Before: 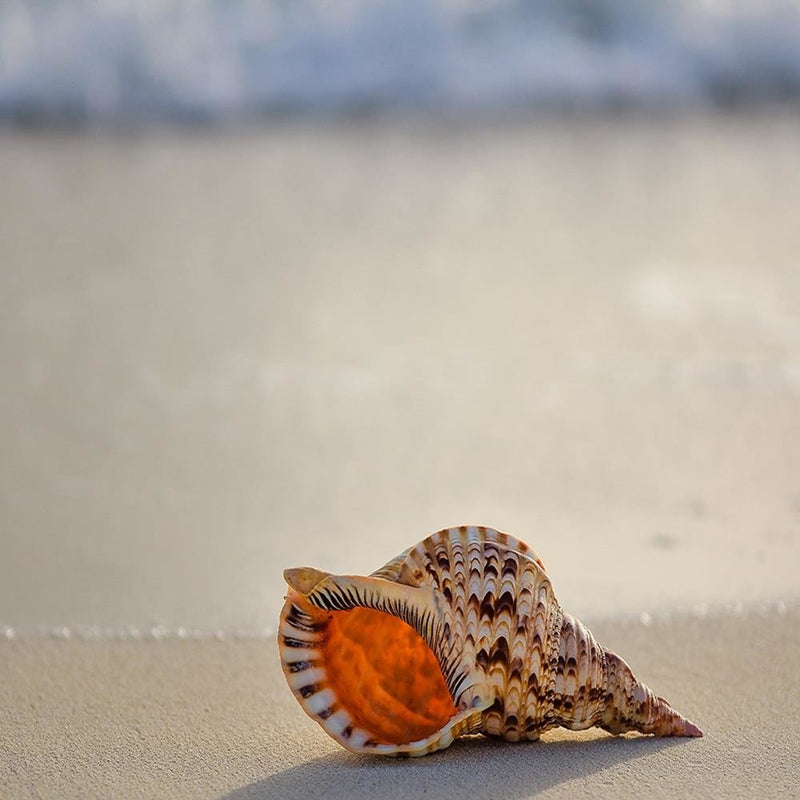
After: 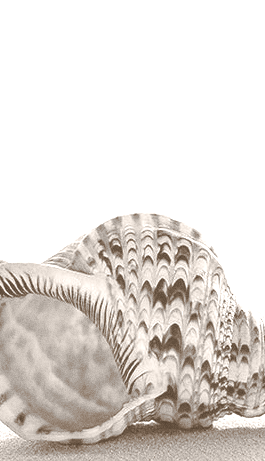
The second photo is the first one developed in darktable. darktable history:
split-toning: shadows › hue 32.4°, shadows › saturation 0.51, highlights › hue 180°, highlights › saturation 0, balance -60.17, compress 55.19%
grain: on, module defaults
crop: left 40.878%, top 39.176%, right 25.993%, bottom 3.081%
colorize: hue 34.49°, saturation 35.33%, source mix 100%, lightness 55%, version 1
